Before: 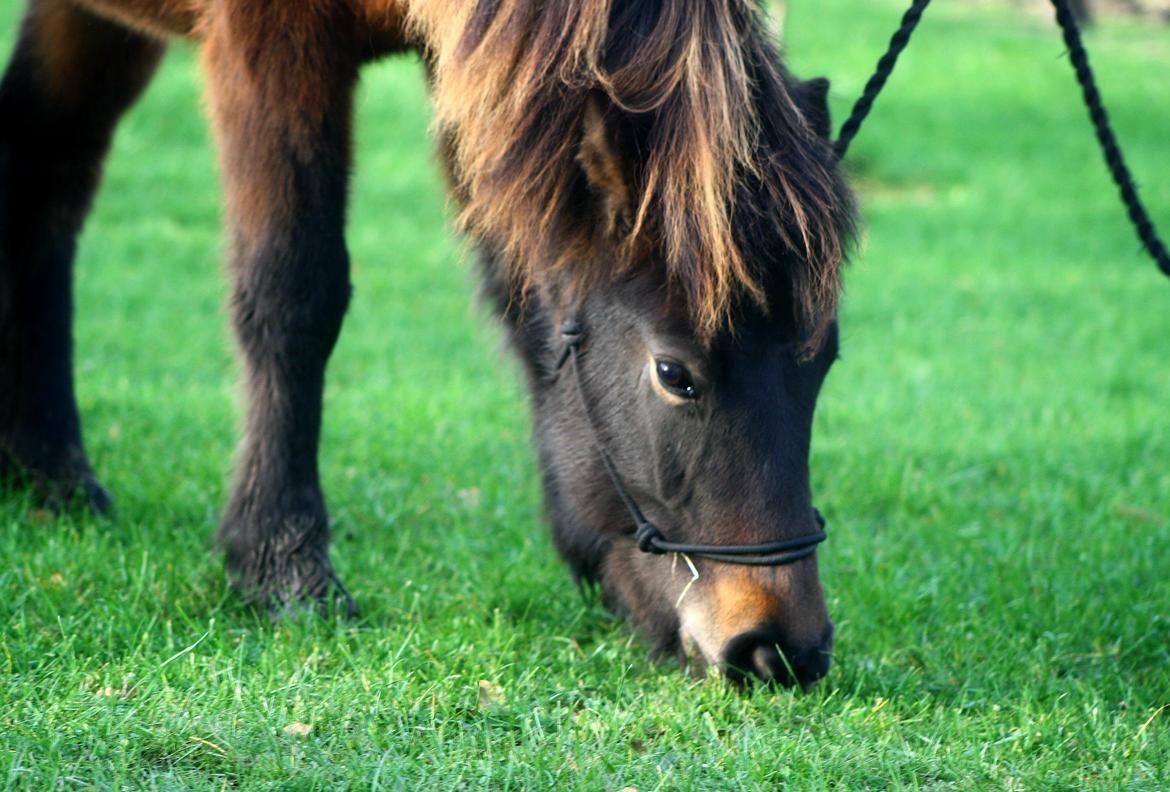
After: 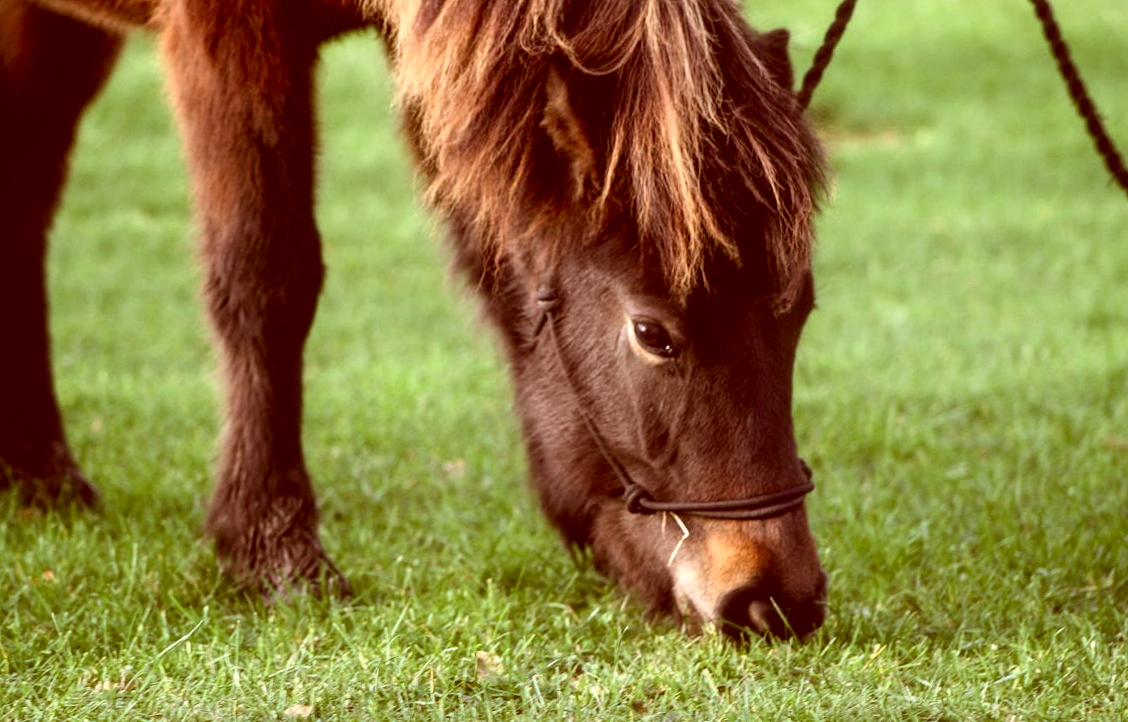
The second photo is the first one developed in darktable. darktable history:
color correction: highlights a* 9.03, highlights b* 8.71, shadows a* 40, shadows b* 40, saturation 0.8
rotate and perspective: rotation -3.52°, crop left 0.036, crop right 0.964, crop top 0.081, crop bottom 0.919
local contrast: on, module defaults
